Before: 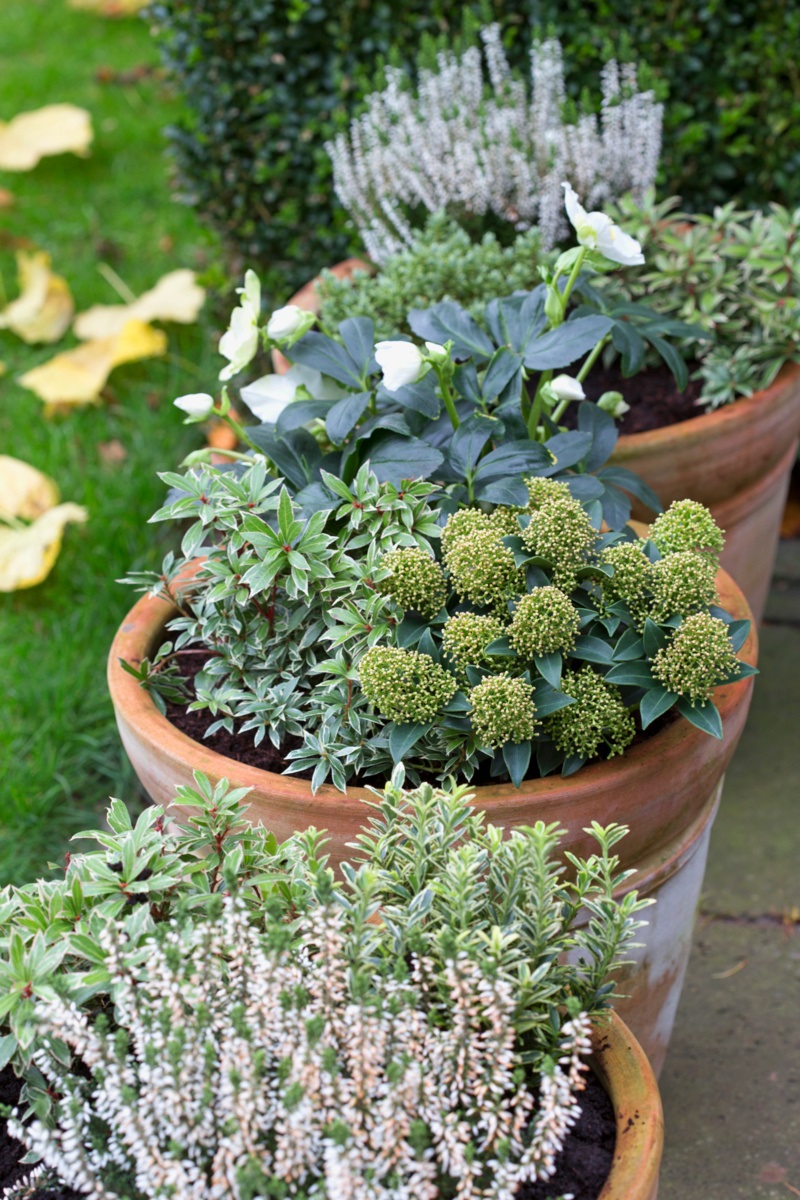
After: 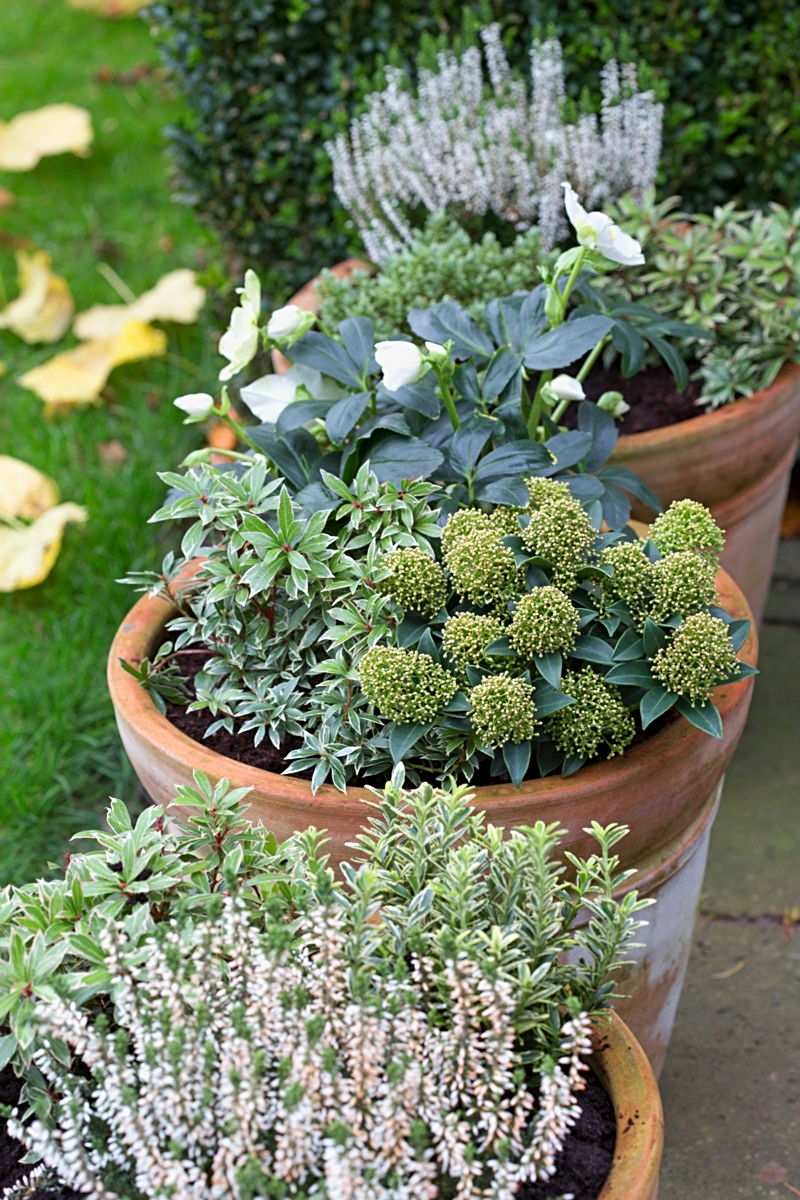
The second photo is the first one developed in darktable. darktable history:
sharpen: radius 2.203, amount 0.379, threshold 0.153
